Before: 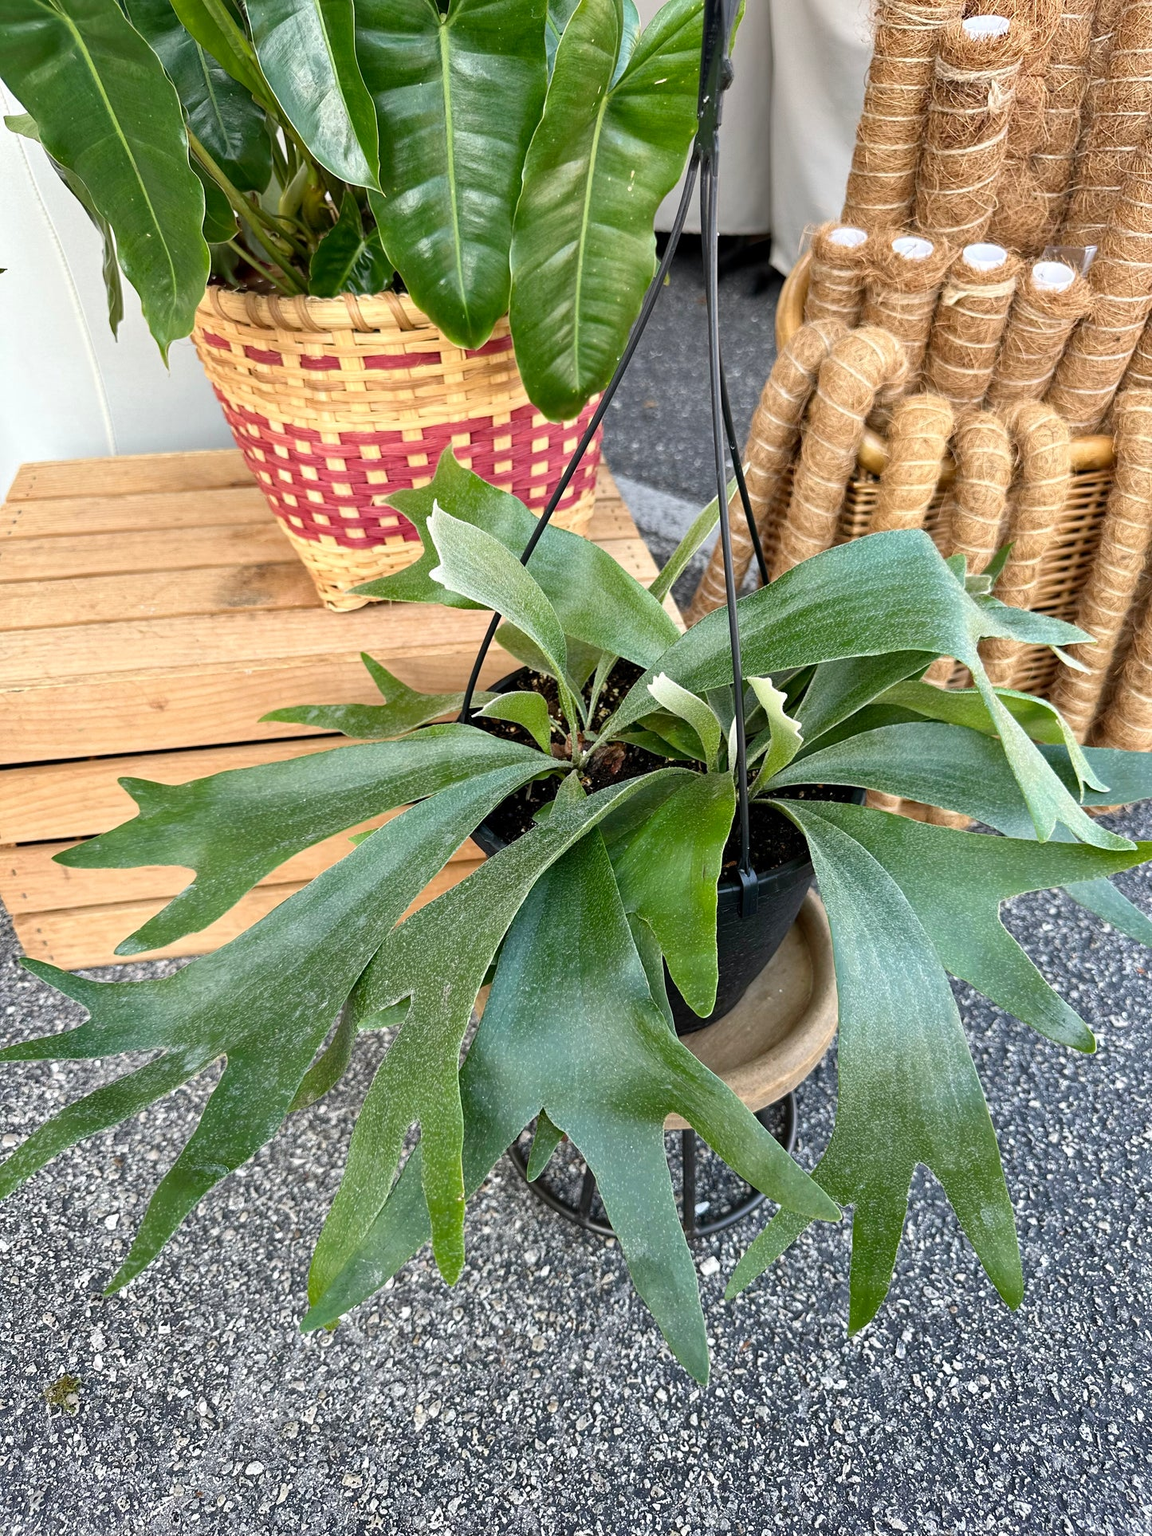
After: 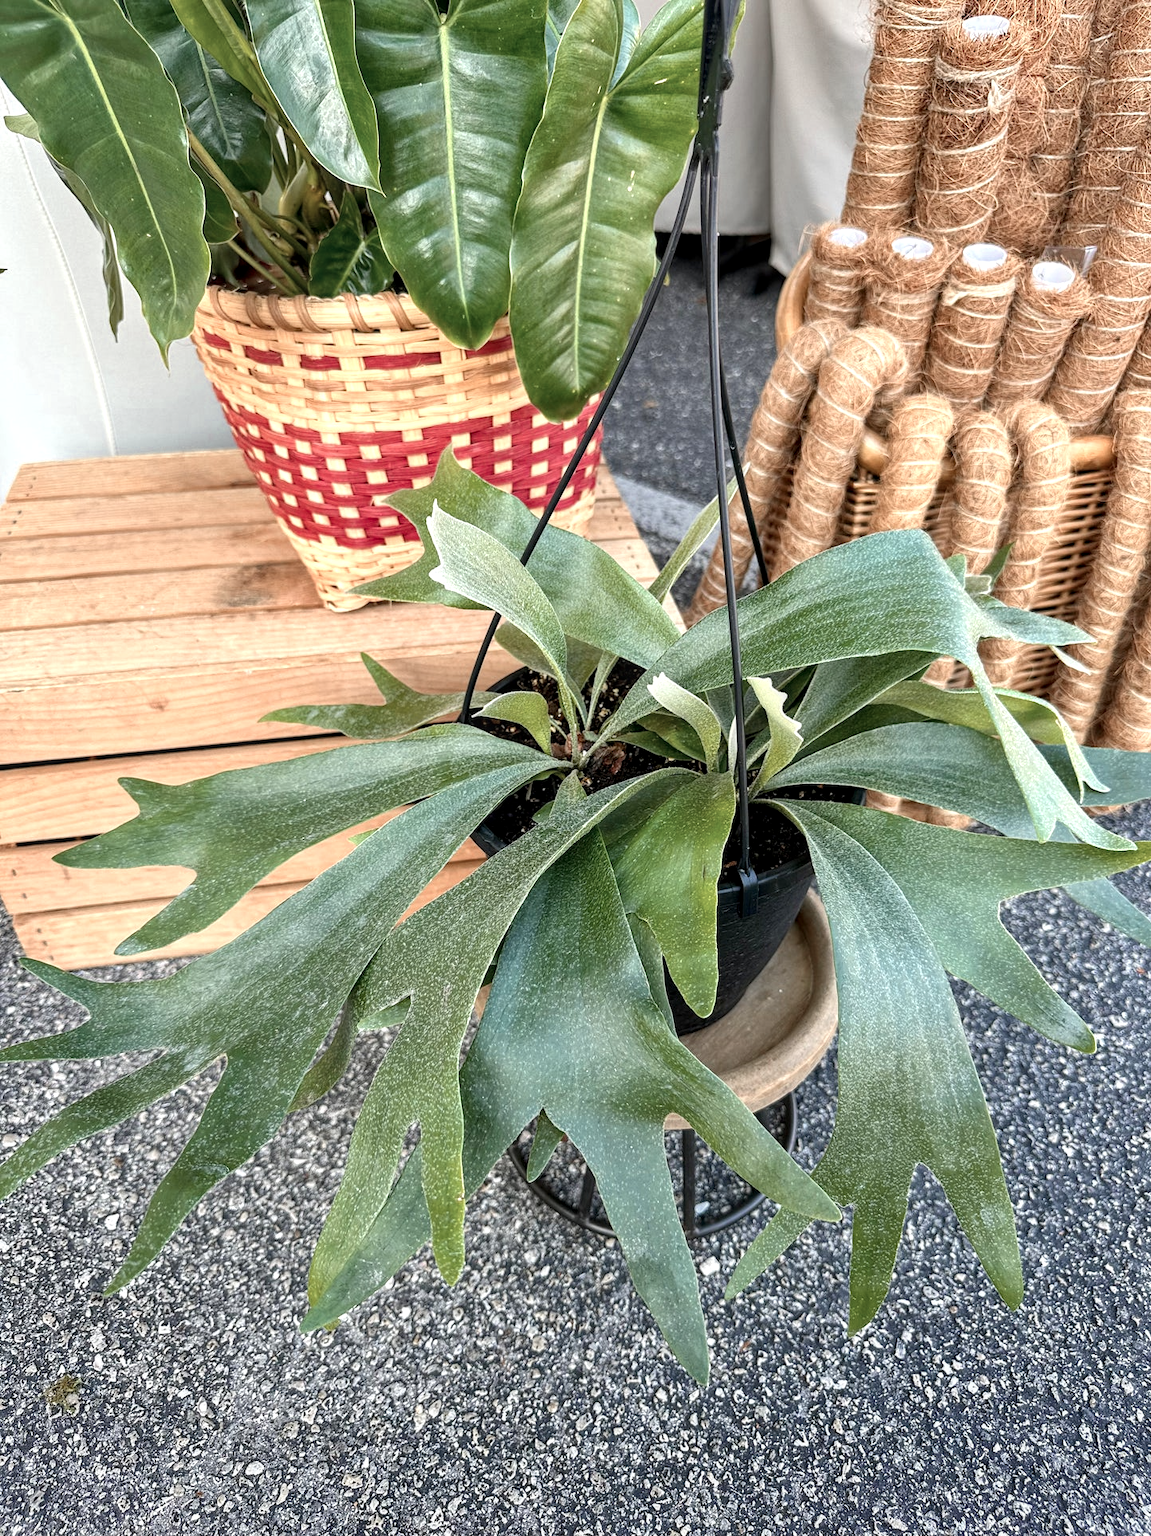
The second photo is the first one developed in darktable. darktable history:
exposure: exposure 0.024 EV, compensate highlight preservation false
color zones: curves: ch0 [(0, 0.473) (0.001, 0.473) (0.226, 0.548) (0.4, 0.589) (0.525, 0.54) (0.728, 0.403) (0.999, 0.473) (1, 0.473)]; ch1 [(0, 0.619) (0.001, 0.619) (0.234, 0.388) (0.4, 0.372) (0.528, 0.422) (0.732, 0.53) (0.999, 0.619) (1, 0.619)]; ch2 [(0, 0.547) (0.001, 0.547) (0.226, 0.45) (0.4, 0.525) (0.525, 0.585) (0.8, 0.511) (0.999, 0.547) (1, 0.547)]
local contrast: on, module defaults
